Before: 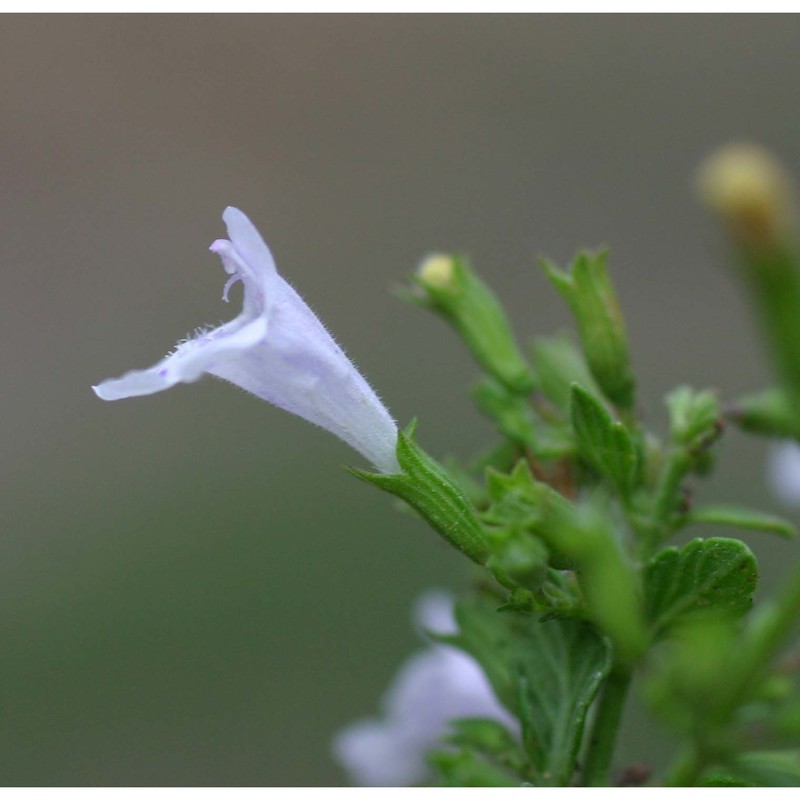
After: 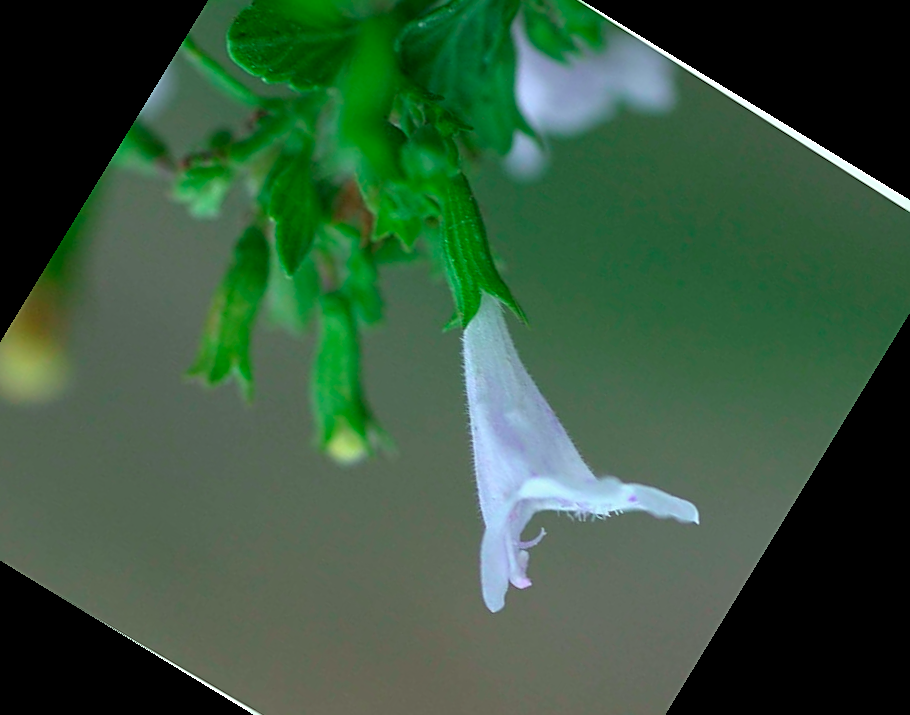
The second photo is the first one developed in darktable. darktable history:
sharpen: on, module defaults
rotate and perspective: rotation 0.074°, lens shift (vertical) 0.096, lens shift (horizontal) -0.041, crop left 0.043, crop right 0.952, crop top 0.024, crop bottom 0.979
crop and rotate: angle 148.68°, left 9.111%, top 15.603%, right 4.588%, bottom 17.041%
color contrast: green-magenta contrast 1.73, blue-yellow contrast 1.15
color correction: highlights a* -8, highlights b* 3.1
